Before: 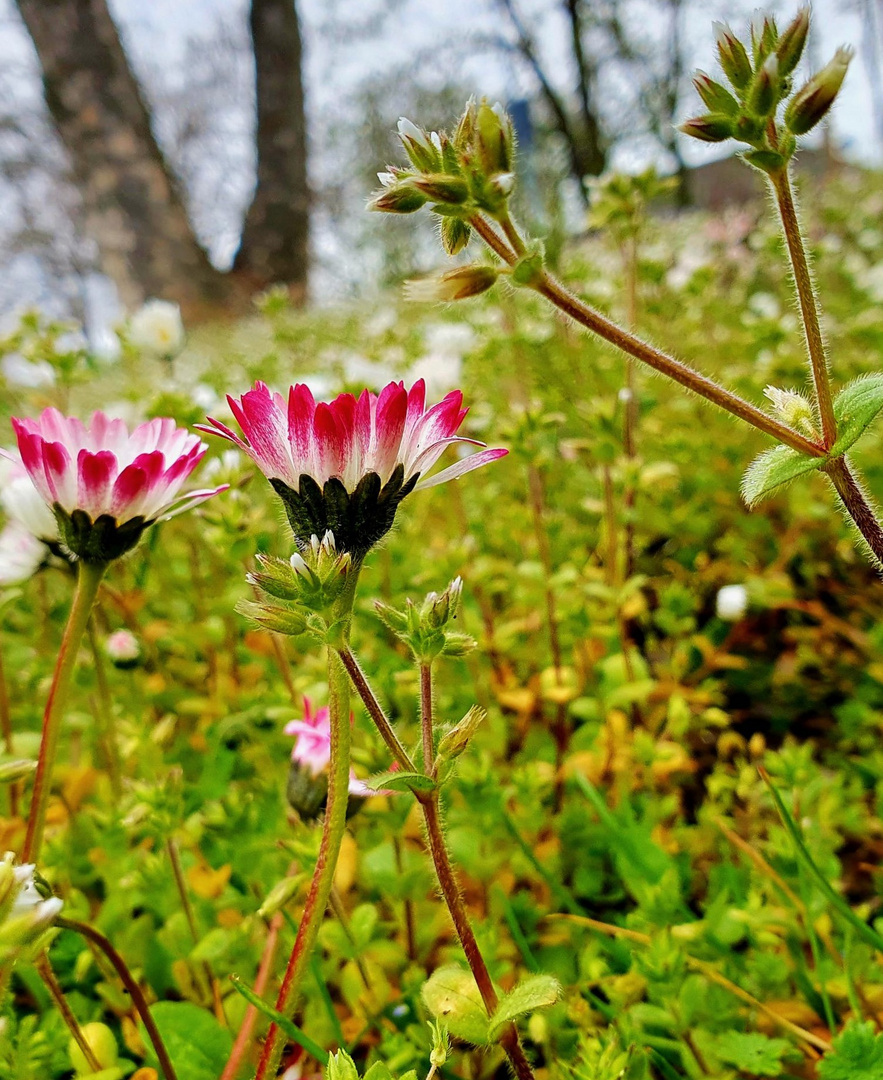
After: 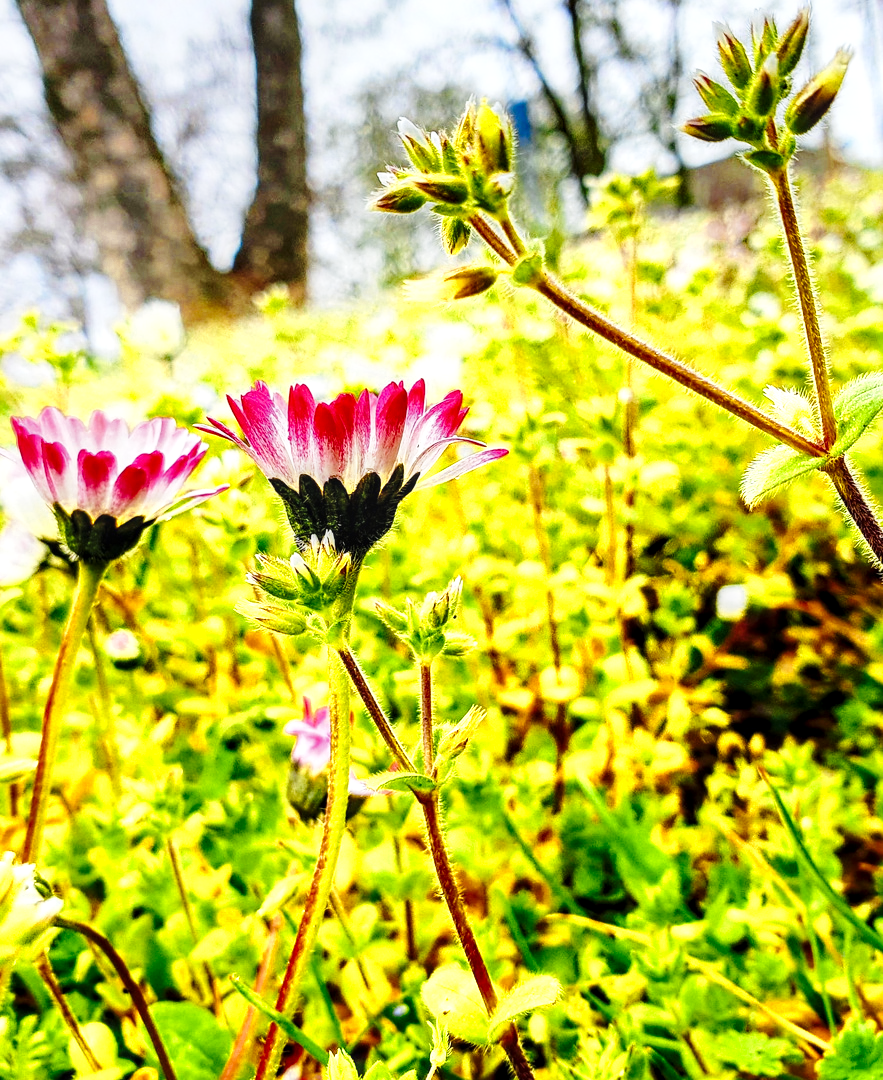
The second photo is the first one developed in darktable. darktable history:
local contrast: detail 130%
base curve: curves: ch0 [(0, 0) (0.028, 0.03) (0.121, 0.232) (0.46, 0.748) (0.859, 0.968) (1, 1)], preserve colors none
color zones: curves: ch0 [(0, 0.485) (0.178, 0.476) (0.261, 0.623) (0.411, 0.403) (0.708, 0.603) (0.934, 0.412)]; ch1 [(0.003, 0.485) (0.149, 0.496) (0.229, 0.584) (0.326, 0.551) (0.484, 0.262) (0.757, 0.643)]
